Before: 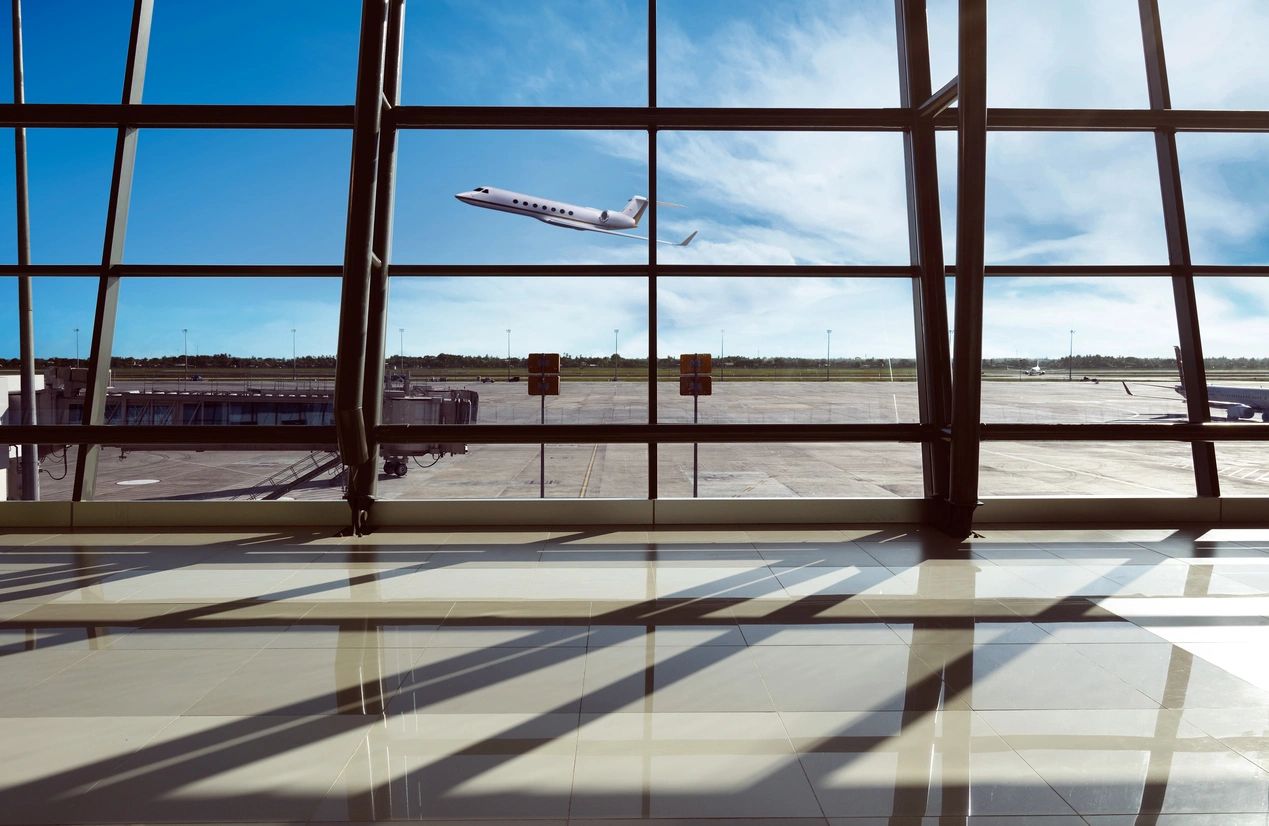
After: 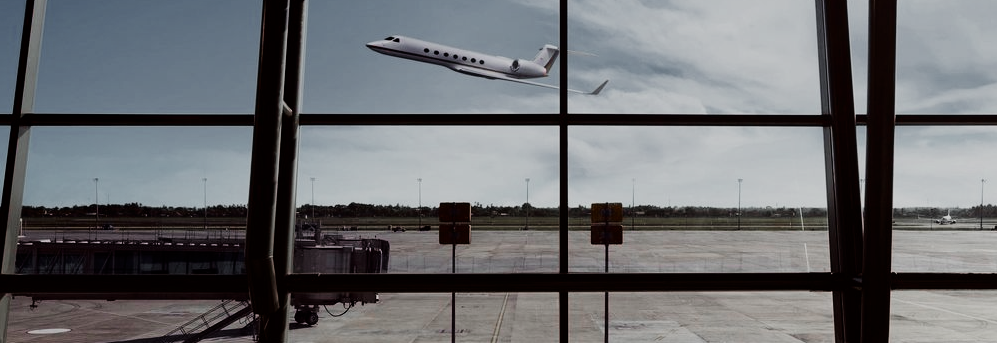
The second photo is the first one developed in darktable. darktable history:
color zones: curves: ch0 [(0, 0.48) (0.209, 0.398) (0.305, 0.332) (0.429, 0.493) (0.571, 0.5) (0.714, 0.5) (0.857, 0.5) (1, 0.48)]; ch1 [(0, 0.736) (0.143, 0.625) (0.225, 0.371) (0.429, 0.256) (0.571, 0.241) (0.714, 0.213) (0.857, 0.48) (1, 0.736)]; ch2 [(0, 0.448) (0.143, 0.498) (0.286, 0.5) (0.429, 0.5) (0.571, 0.5) (0.714, 0.5) (0.857, 0.5) (1, 0.448)]
filmic rgb: black relative exposure -7.65 EV, white relative exposure 4.56 EV, hardness 3.61
crop: left 7.036%, top 18.398%, right 14.379%, bottom 40.043%
tone curve: curves: ch0 [(0, 0) (0.153, 0.06) (1, 1)], color space Lab, linked channels, preserve colors none
